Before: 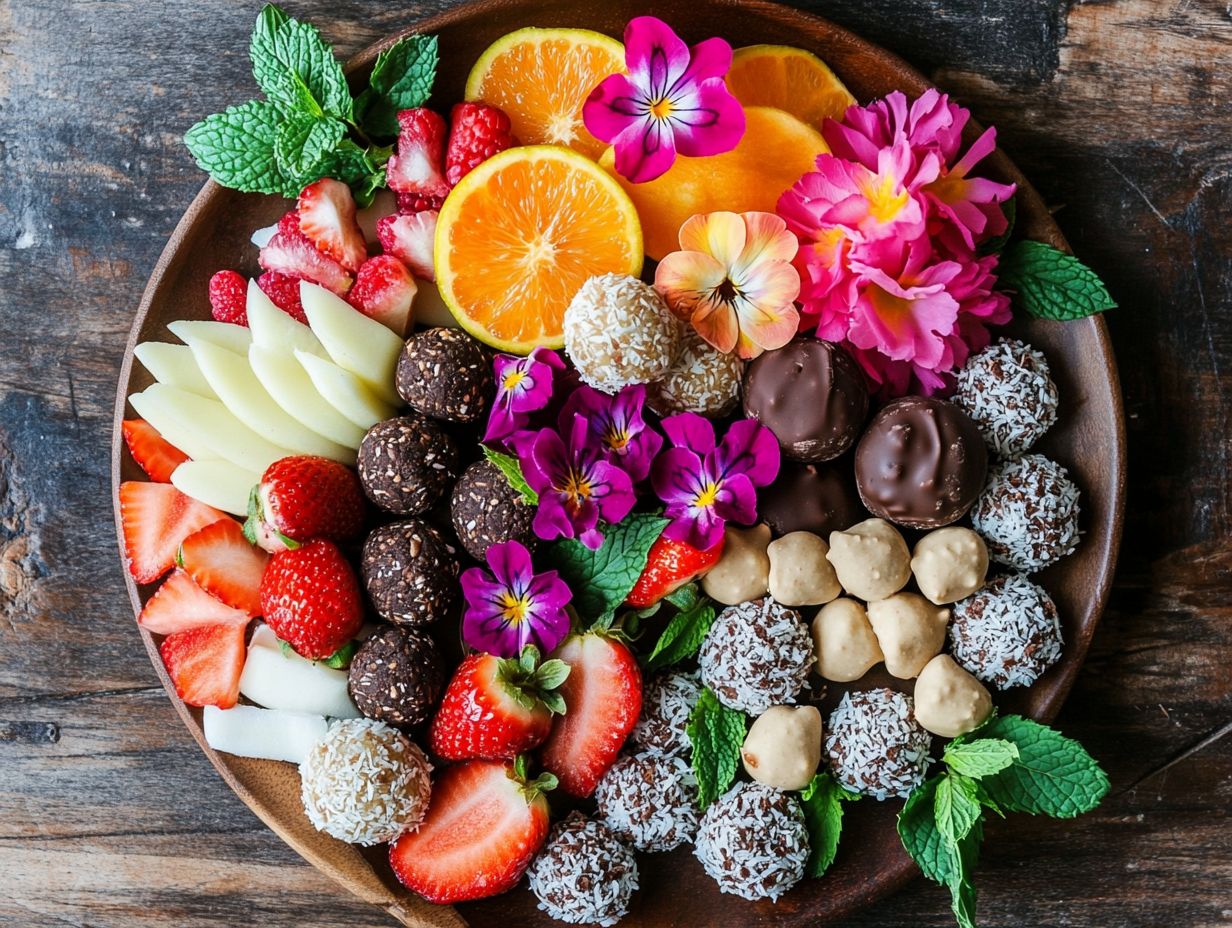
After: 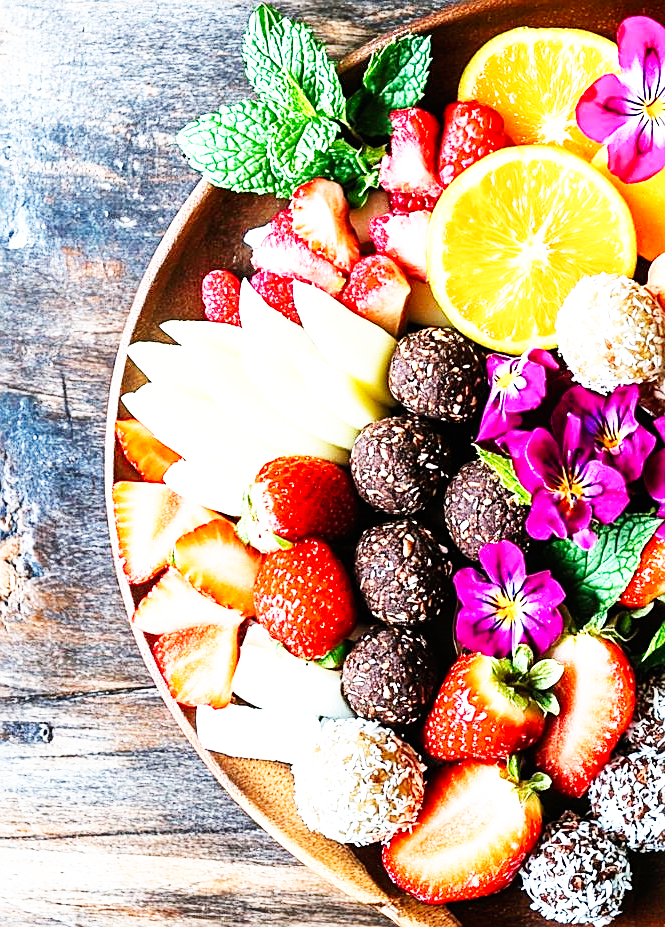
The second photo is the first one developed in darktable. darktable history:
exposure: black level correction 0, exposure 0.699 EV, compensate highlight preservation false
crop: left 0.594%, right 45.348%, bottom 0.079%
base curve: curves: ch0 [(0, 0) (0.007, 0.004) (0.027, 0.03) (0.046, 0.07) (0.207, 0.54) (0.442, 0.872) (0.673, 0.972) (1, 1)], preserve colors none
sharpen: on, module defaults
